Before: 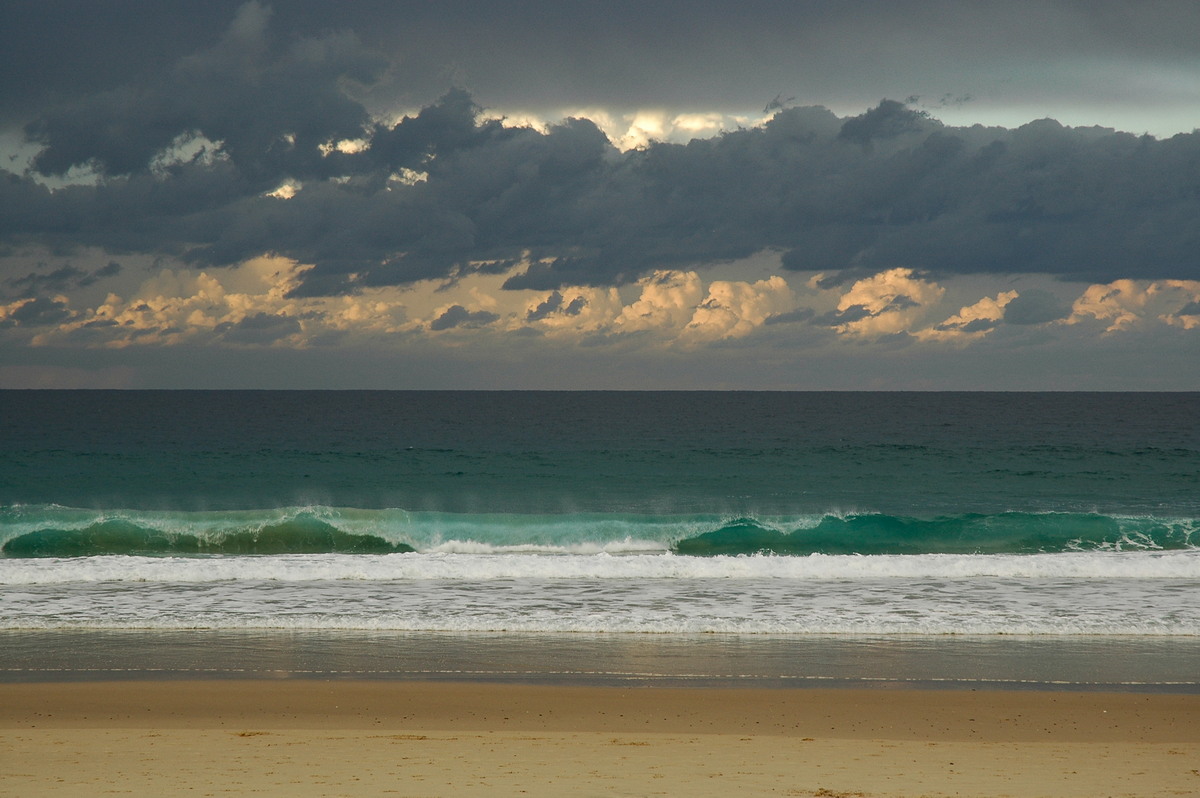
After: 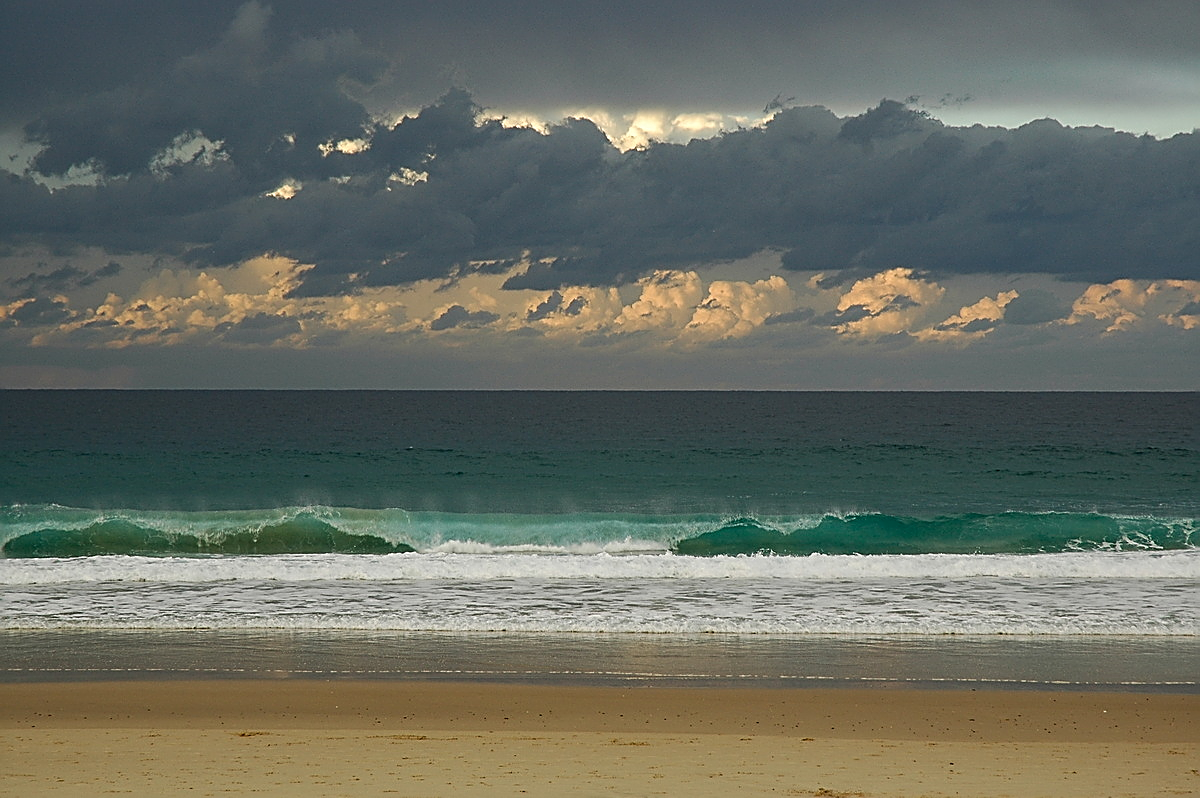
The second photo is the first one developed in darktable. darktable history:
color balance rgb: global vibrance 10%
sharpen: amount 1
